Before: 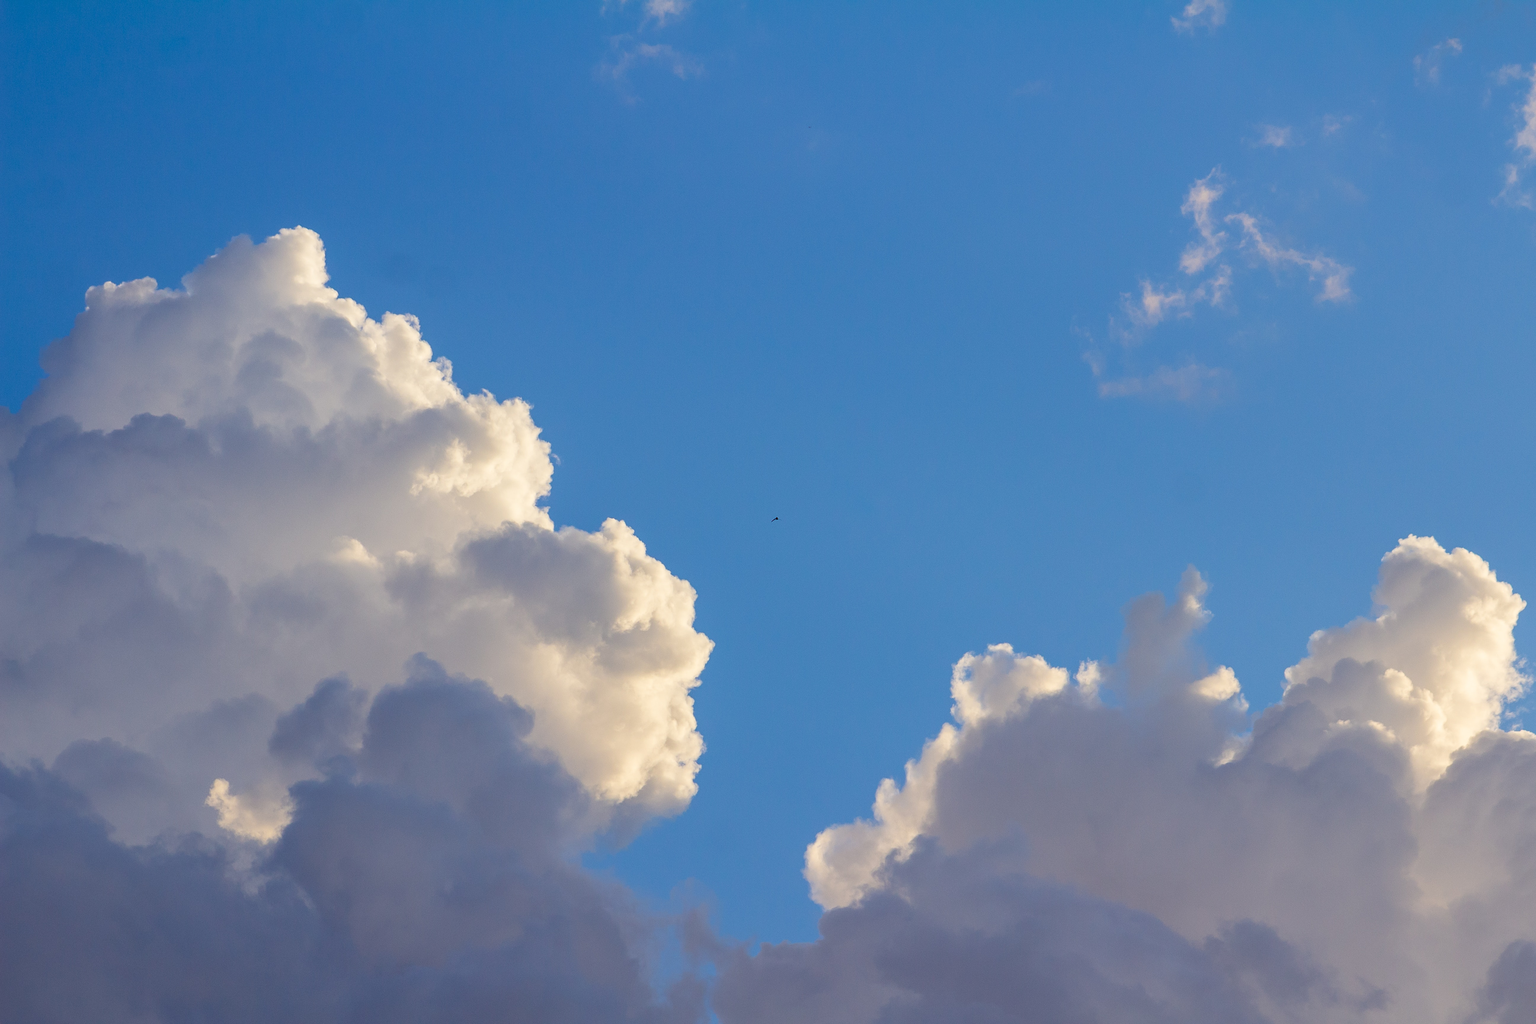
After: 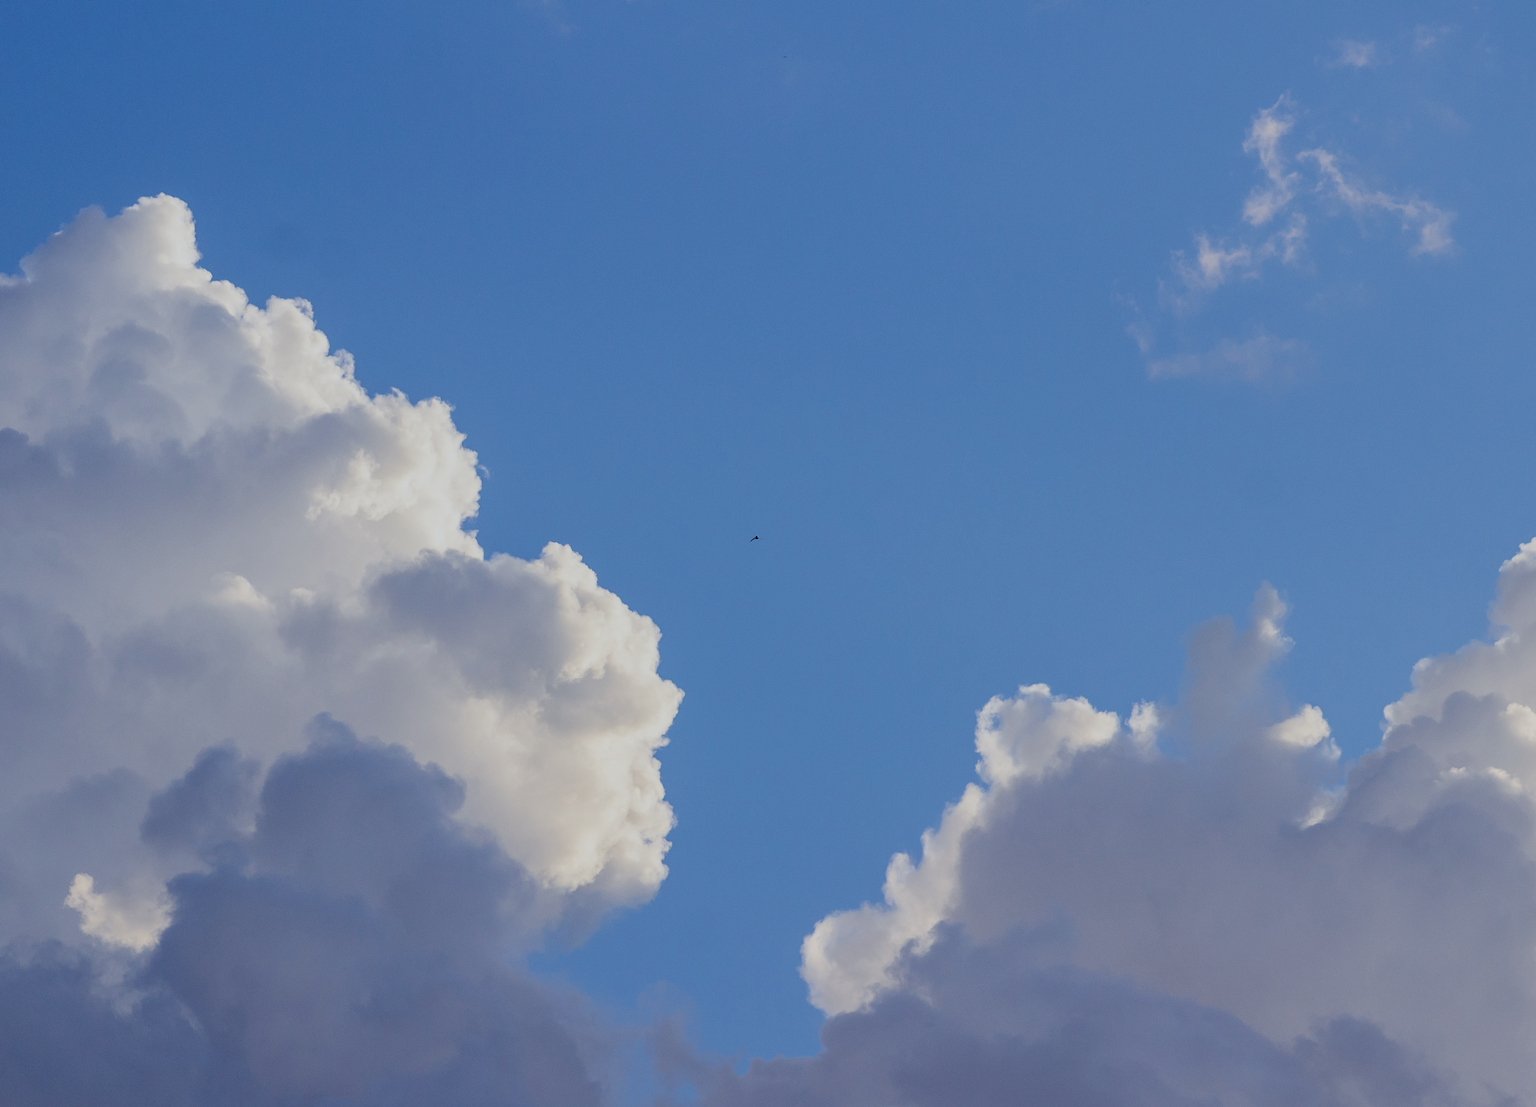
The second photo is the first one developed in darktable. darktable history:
filmic rgb: black relative exposure -7.65 EV, white relative exposure 4.56 EV, hardness 3.61
color calibration: x 0.372, y 0.386, temperature 4283.97 K
contrast brightness saturation: saturation -0.17
crop: left 9.807%, top 6.259%, right 7.334%, bottom 2.177%
rotate and perspective: rotation -1.42°, crop left 0.016, crop right 0.984, crop top 0.035, crop bottom 0.965
